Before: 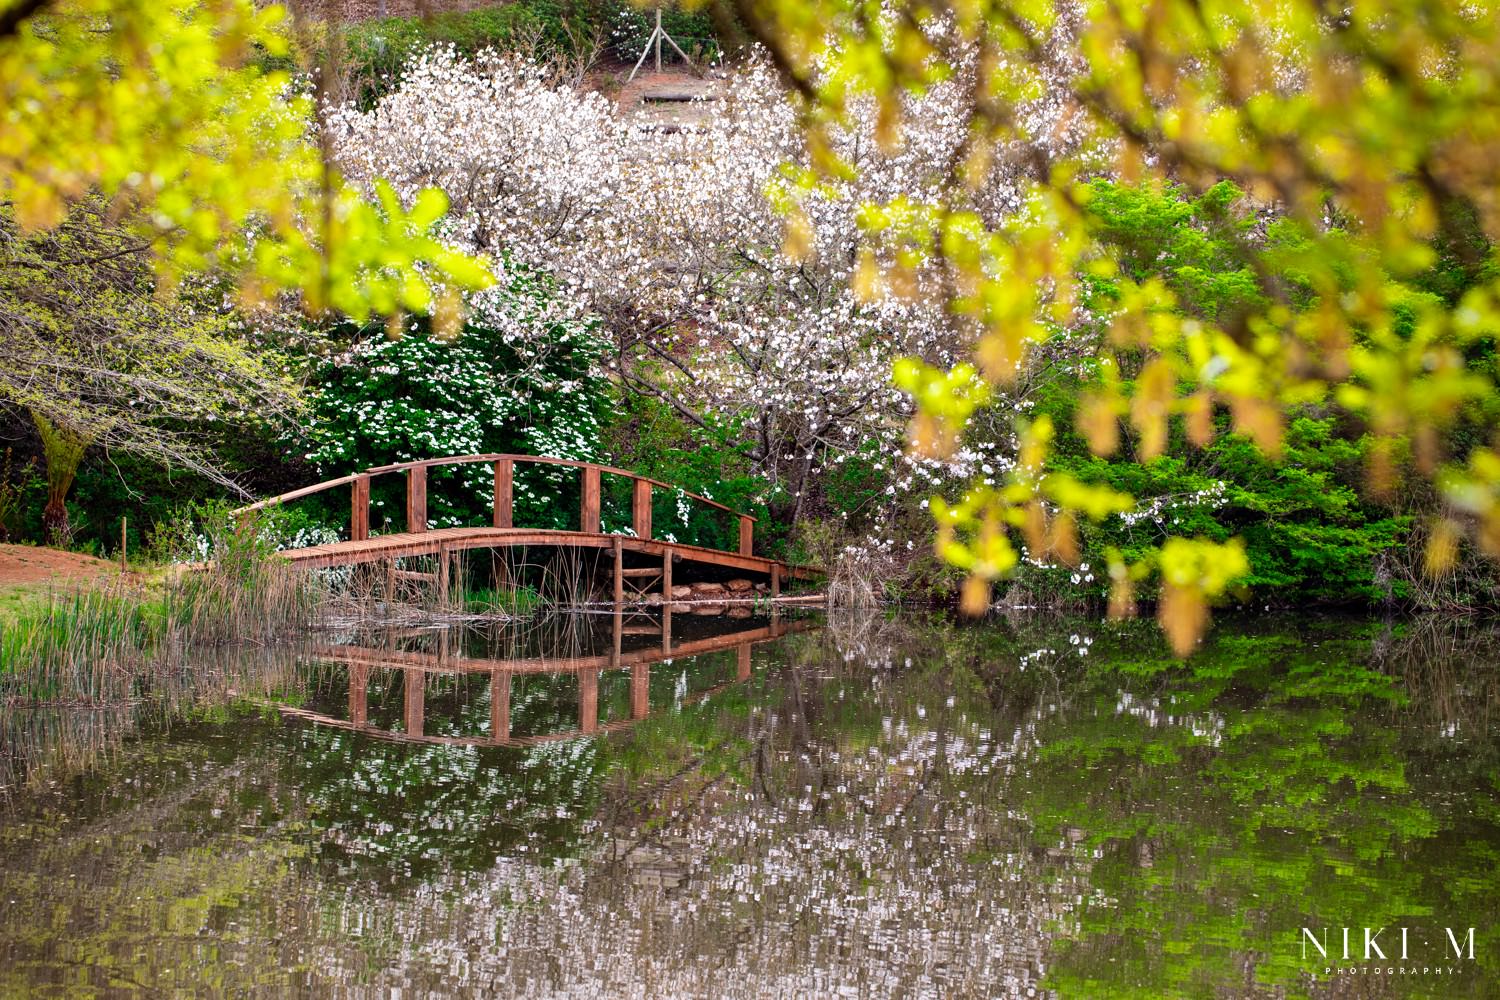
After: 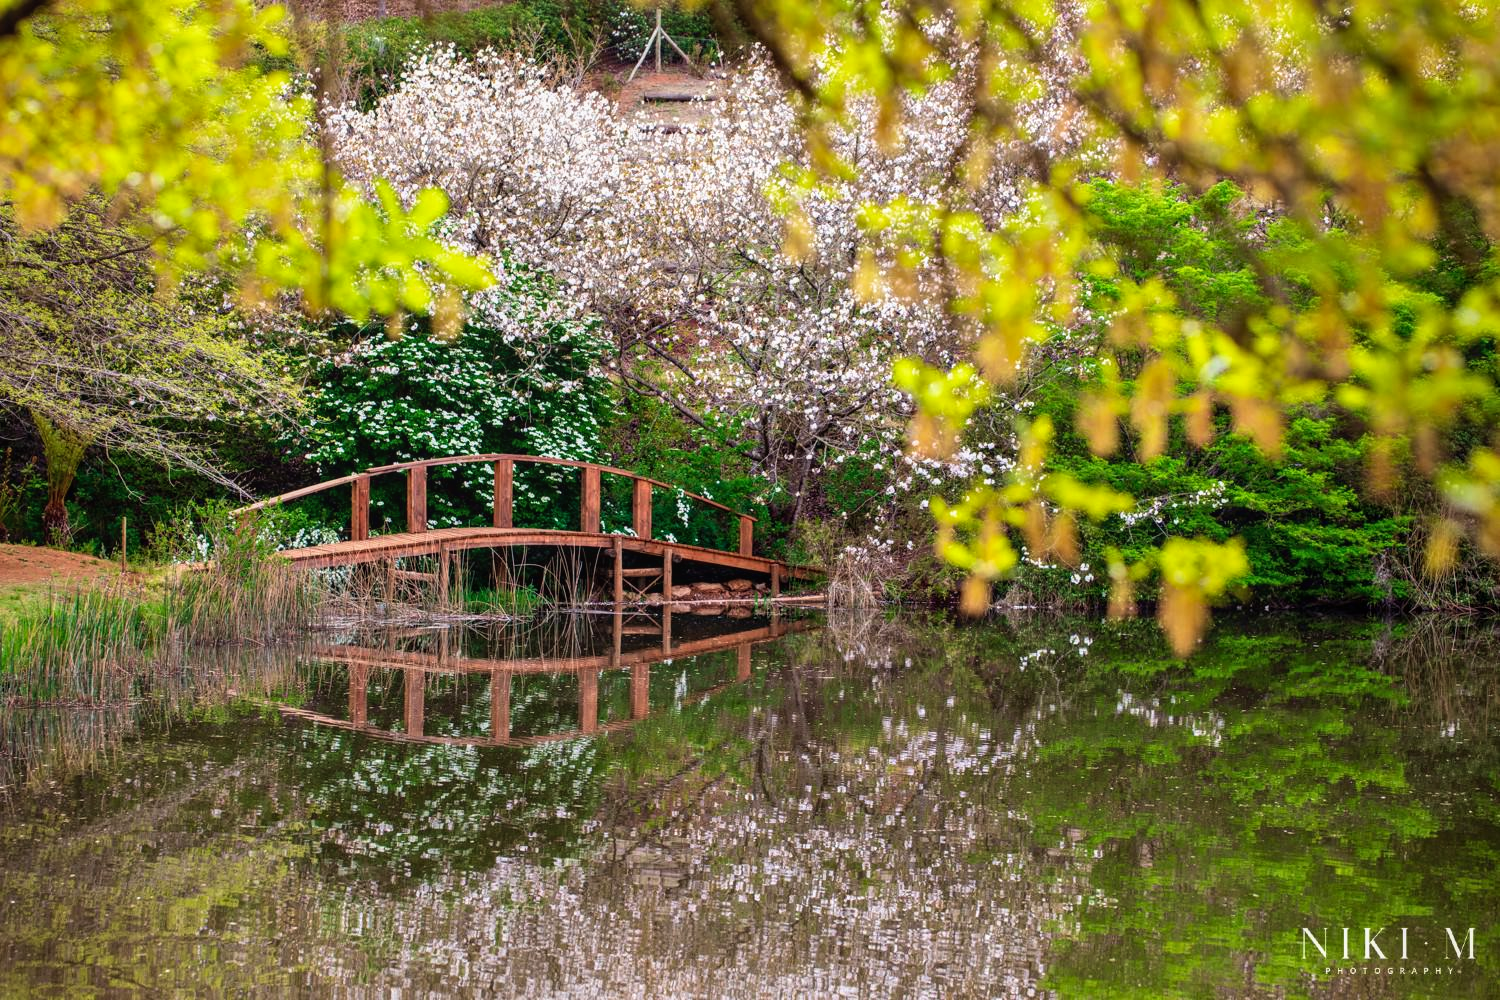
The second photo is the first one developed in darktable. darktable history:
local contrast: detail 109%
velvia: on, module defaults
